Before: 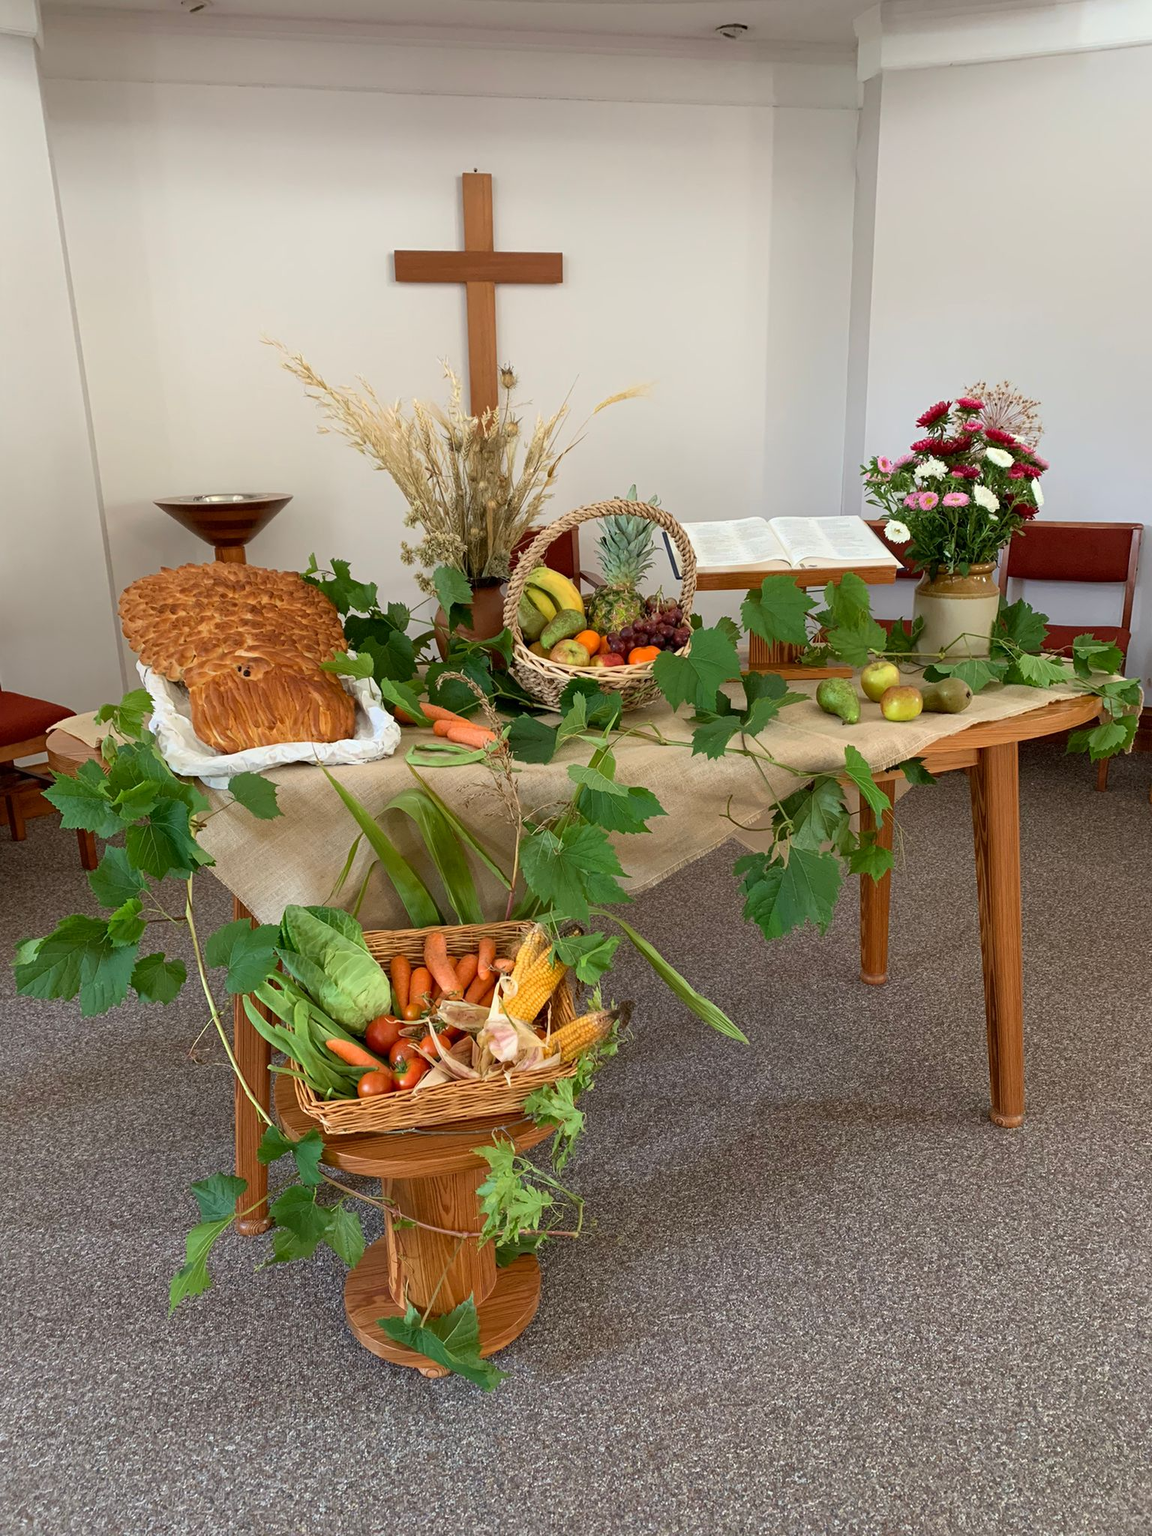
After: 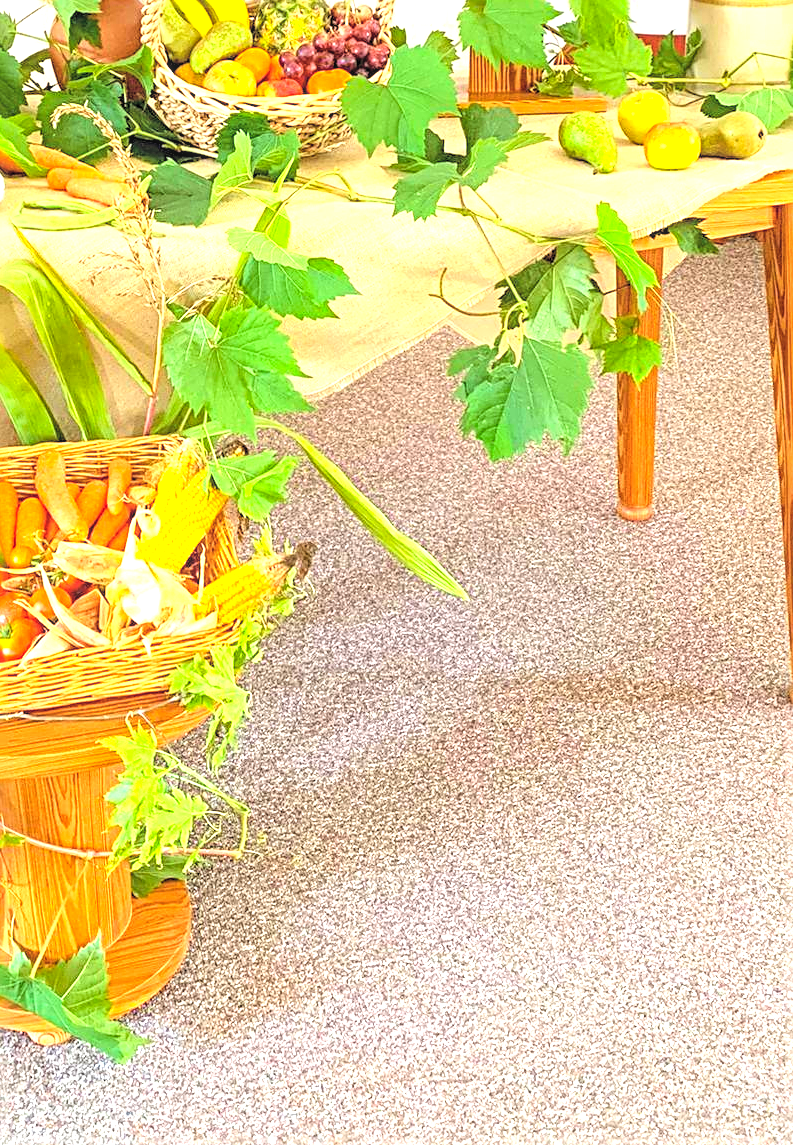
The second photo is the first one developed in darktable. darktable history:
crop: left 34.53%, top 38.687%, right 13.816%, bottom 5.362%
tone equalizer: -8 EV -0.74 EV, -7 EV -0.682 EV, -6 EV -0.634 EV, -5 EV -0.413 EV, -3 EV 0.388 EV, -2 EV 0.6 EV, -1 EV 0.699 EV, +0 EV 0.775 EV
color balance rgb: shadows lift › chroma 2.005%, shadows lift › hue 48.95°, perceptual saturation grading › global saturation -0.064%, global vibrance 32.681%
exposure: black level correction -0.002, exposure 1.333 EV, compensate highlight preservation false
local contrast: on, module defaults
sharpen: radius 3.121
contrast brightness saturation: contrast 0.095, brightness 0.317, saturation 0.138
